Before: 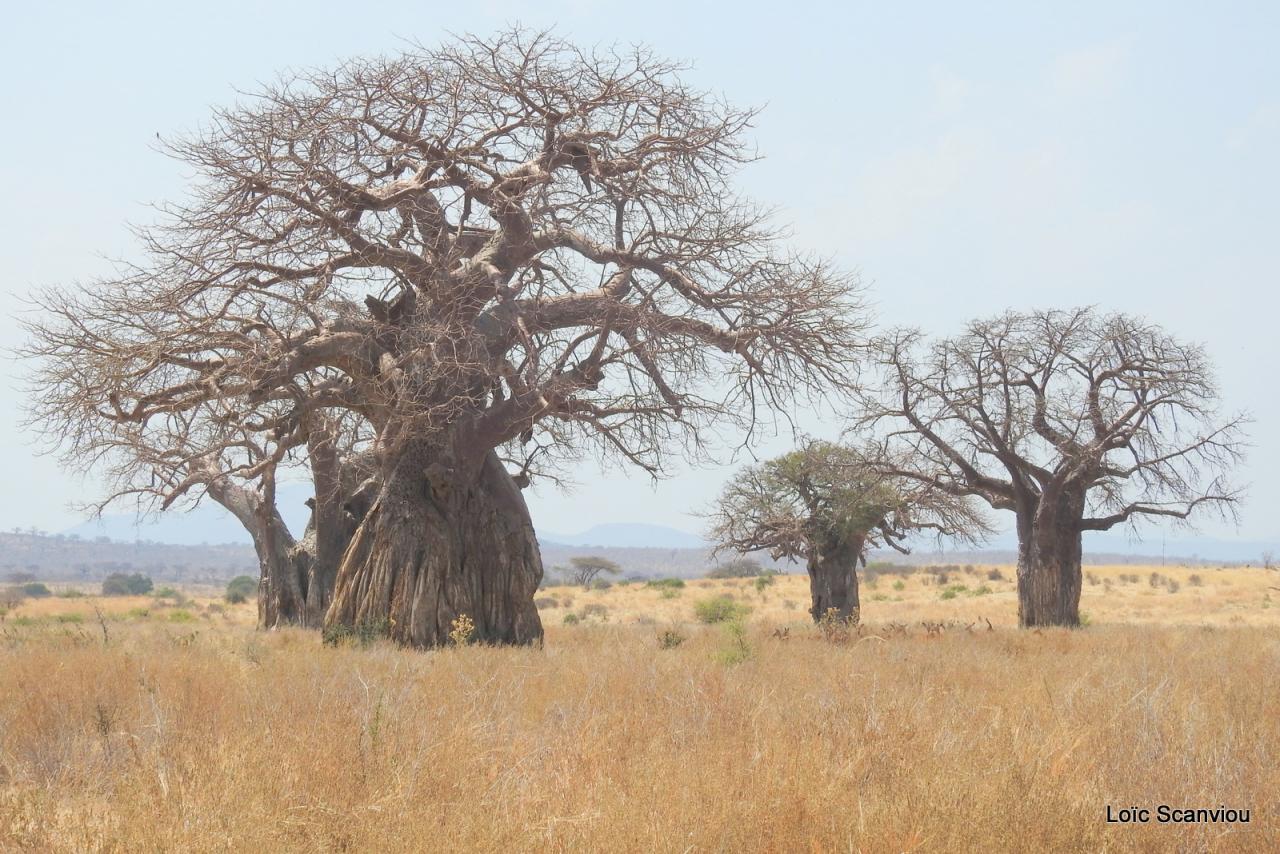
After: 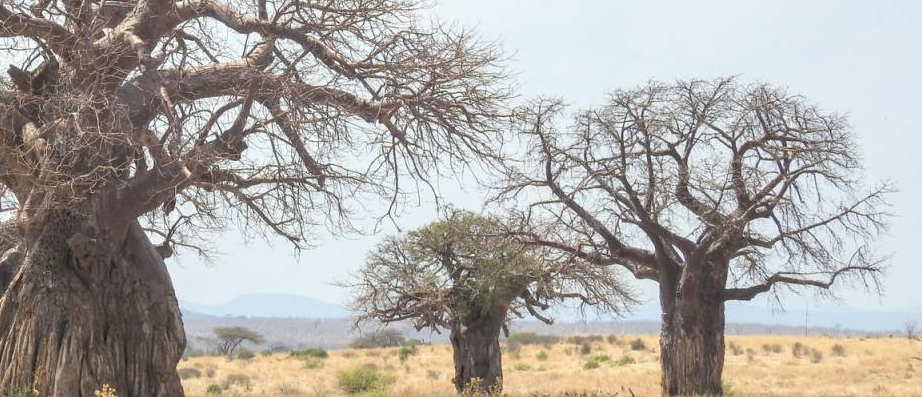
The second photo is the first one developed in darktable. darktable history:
exposure: black level correction 0.007, exposure 0.092 EV, compensate highlight preservation false
crop and rotate: left 27.958%, top 27.021%, bottom 26.389%
local contrast: detail 130%
tone equalizer: on, module defaults
